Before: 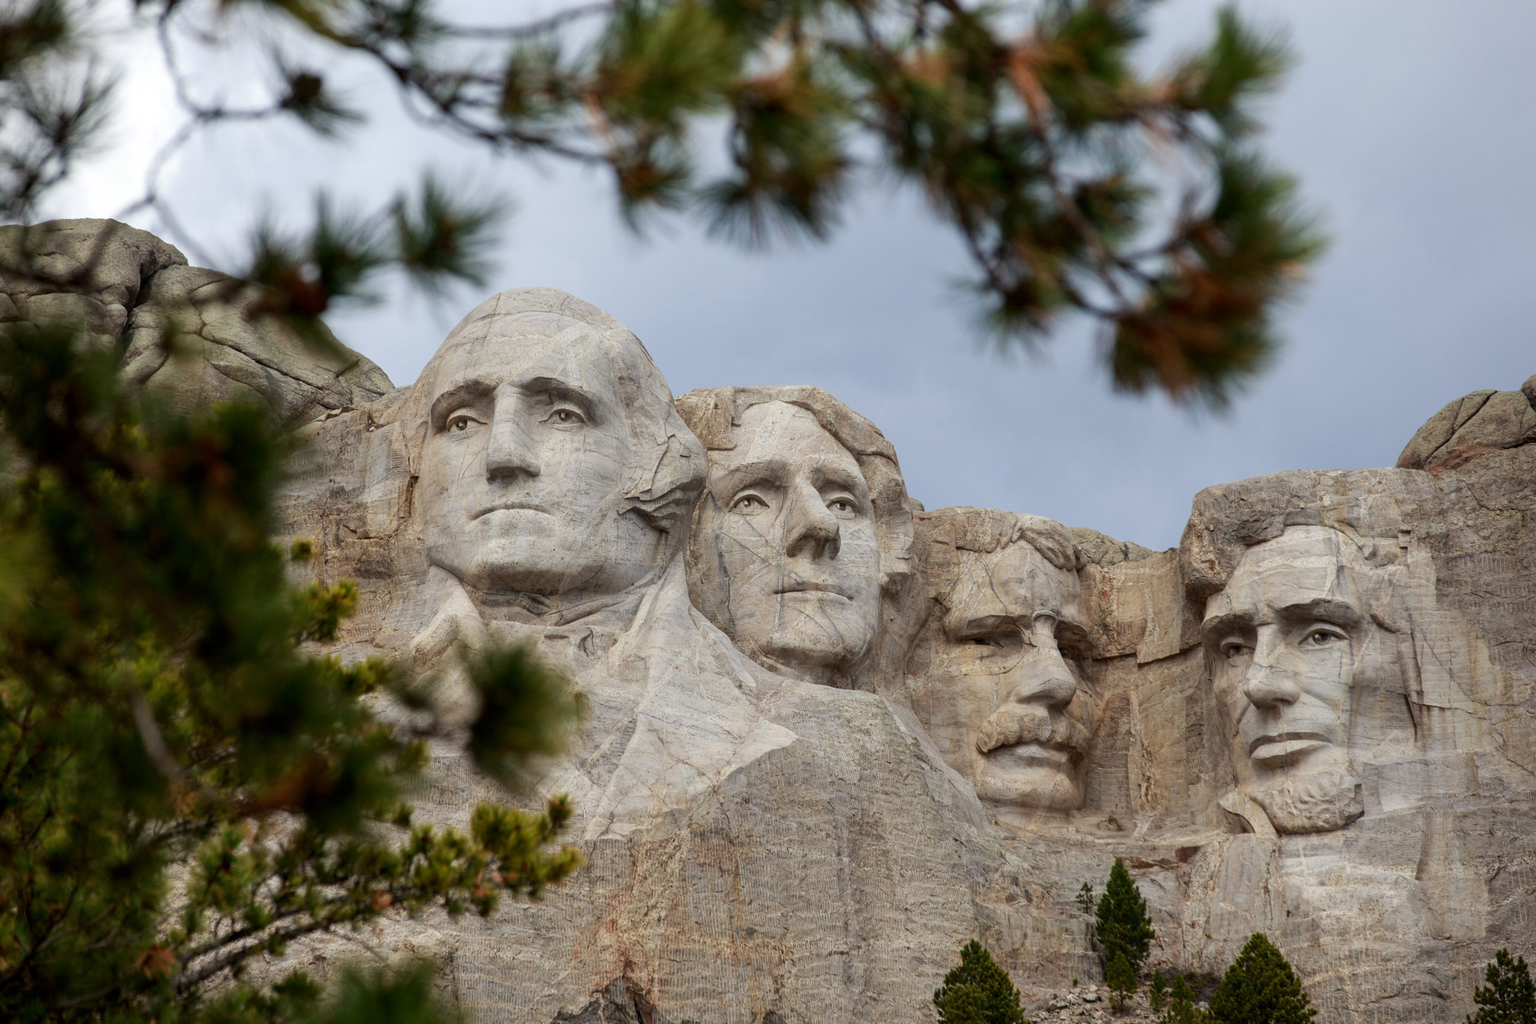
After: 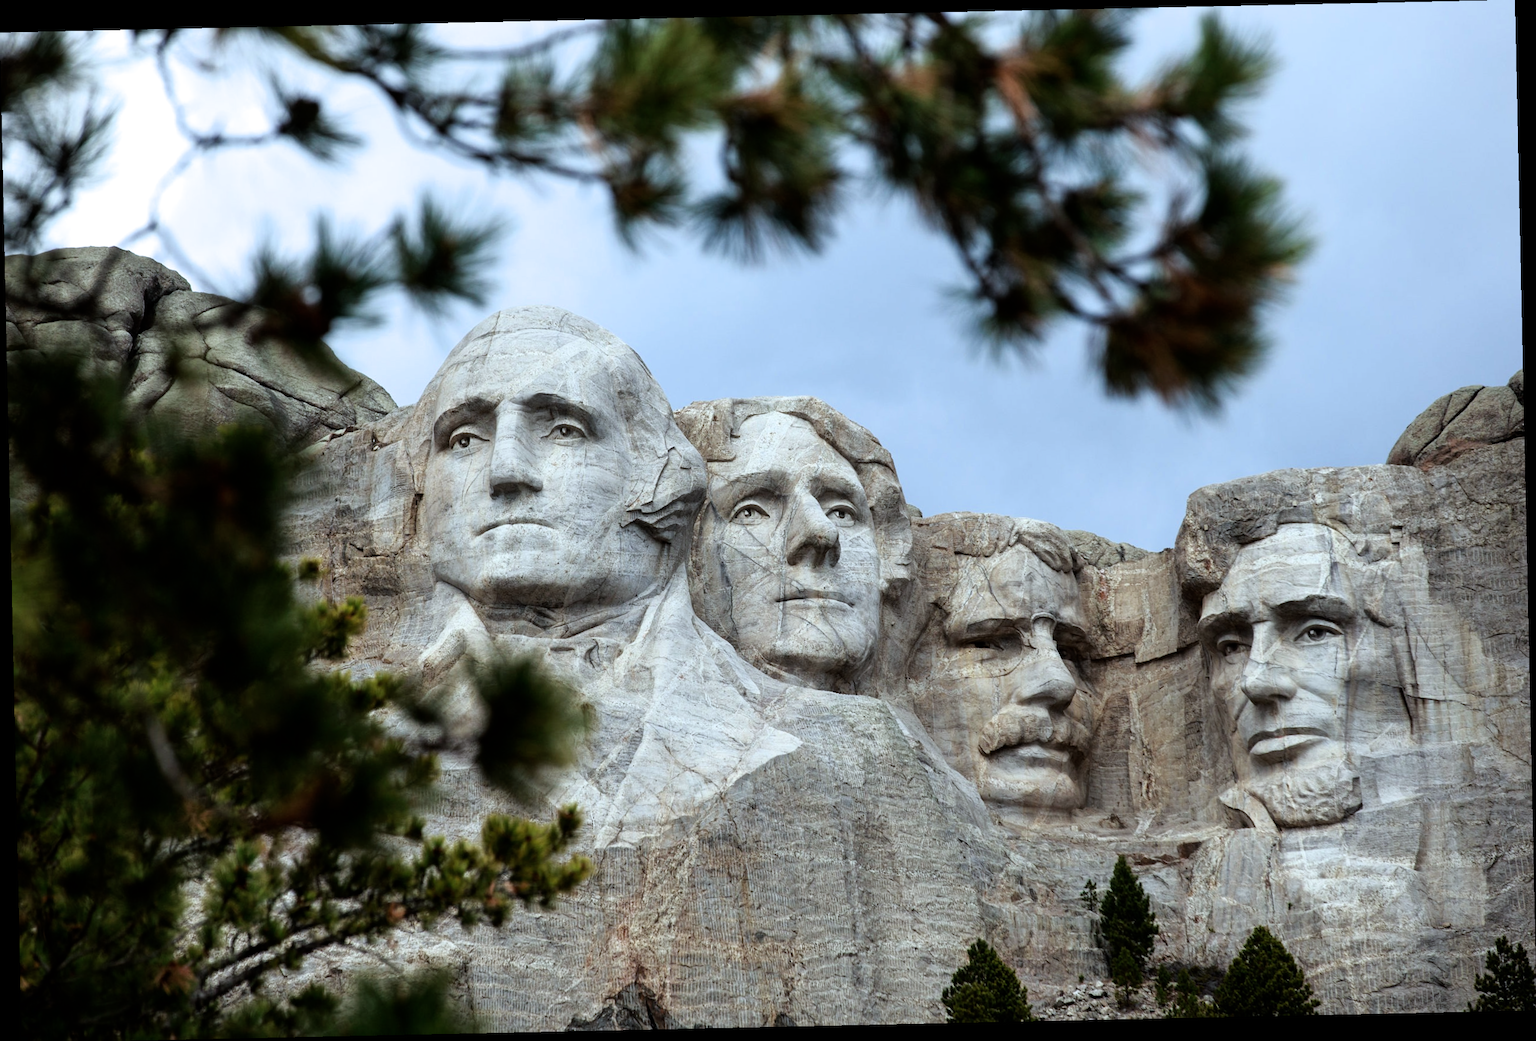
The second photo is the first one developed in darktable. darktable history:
filmic rgb: white relative exposure 2.2 EV, hardness 6.97
color calibration: illuminant F (fluorescent), F source F9 (Cool White Deluxe 4150 K) – high CRI, x 0.374, y 0.373, temperature 4158.34 K
rotate and perspective: rotation -1.24°, automatic cropping off
